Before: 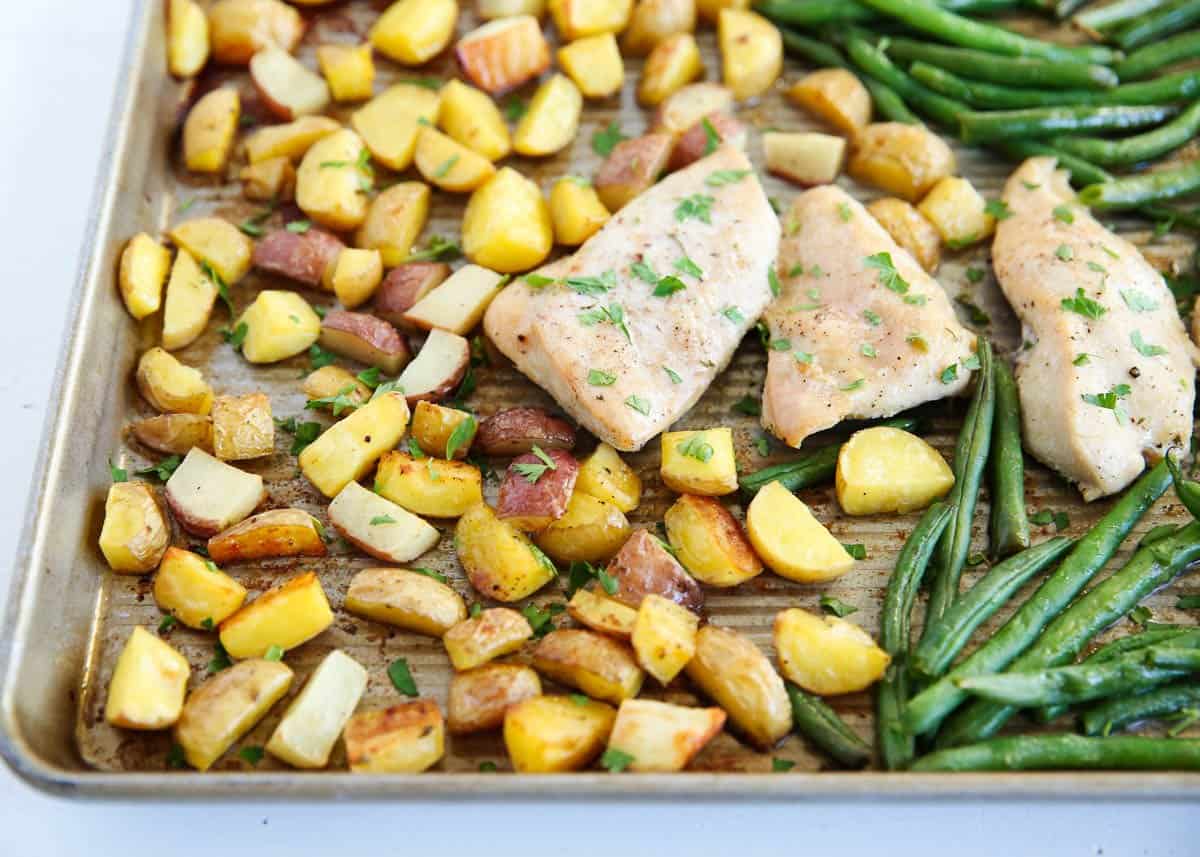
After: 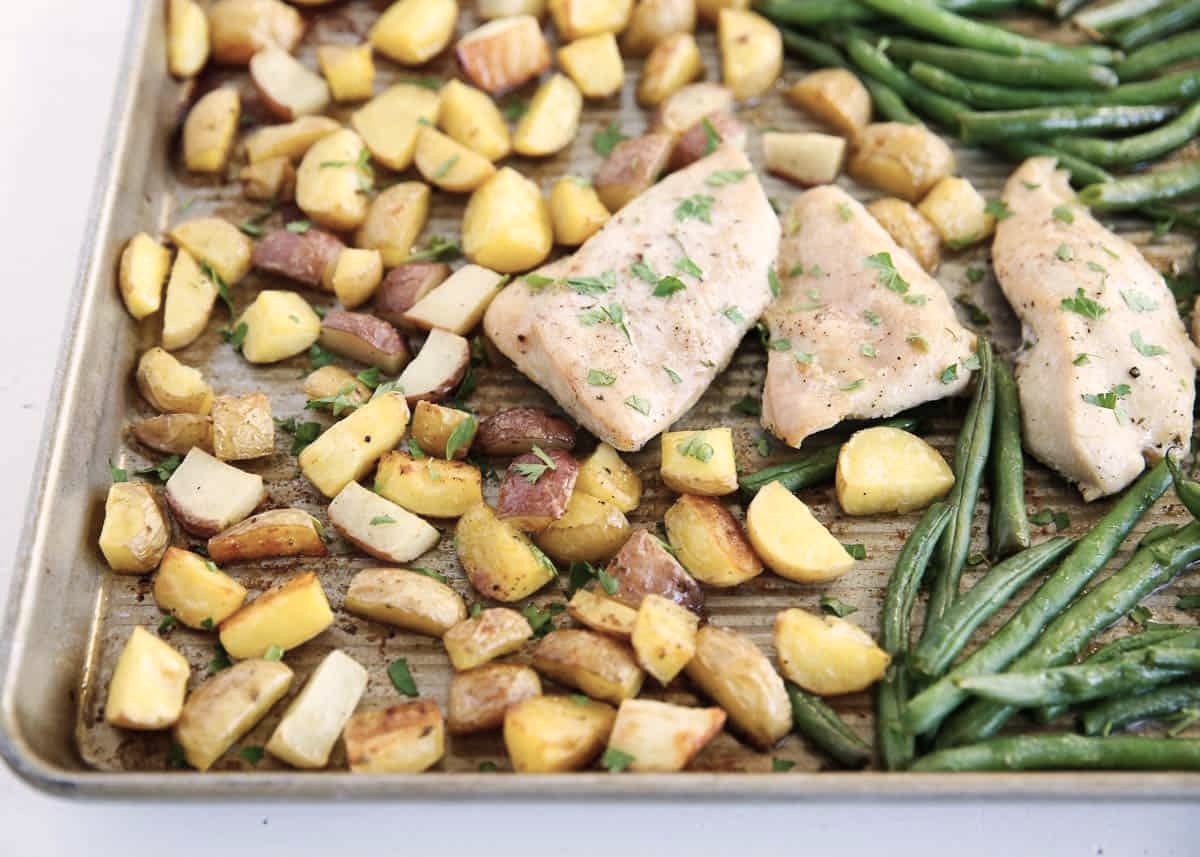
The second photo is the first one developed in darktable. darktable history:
color correction: highlights a* 5.6, highlights b* 5.21, saturation 0.677
